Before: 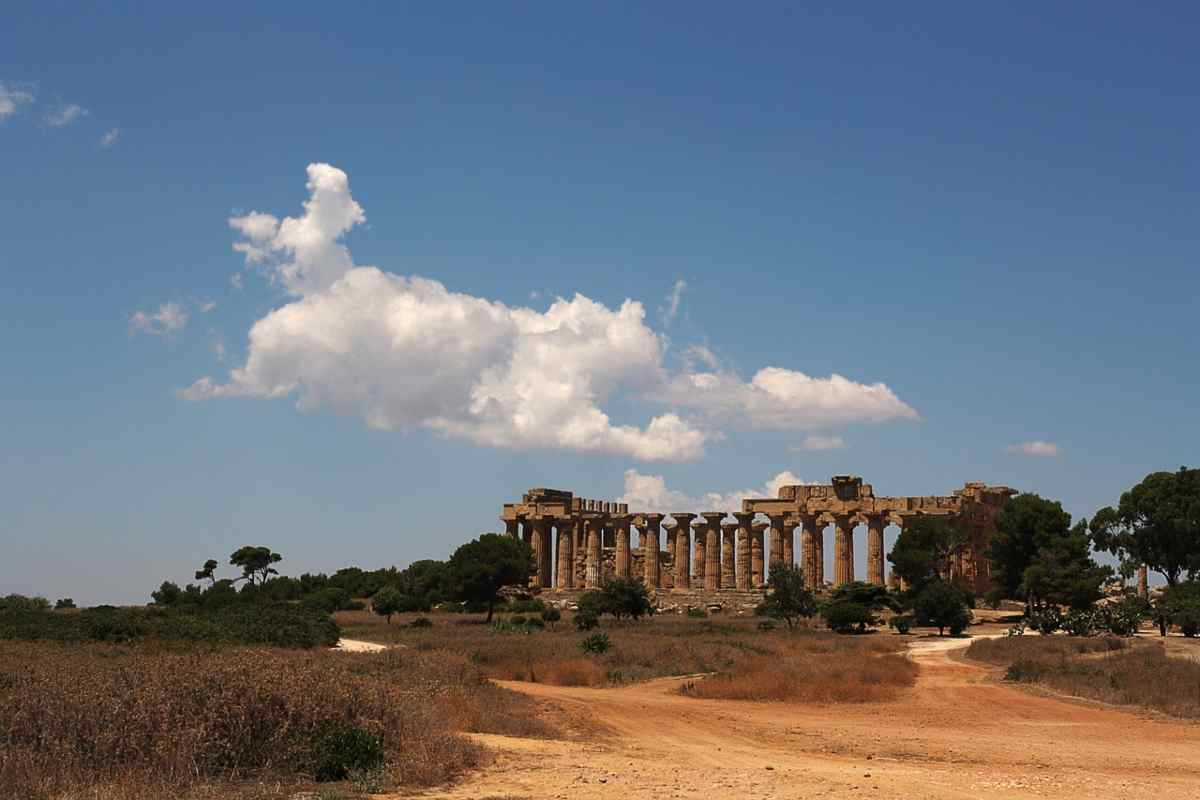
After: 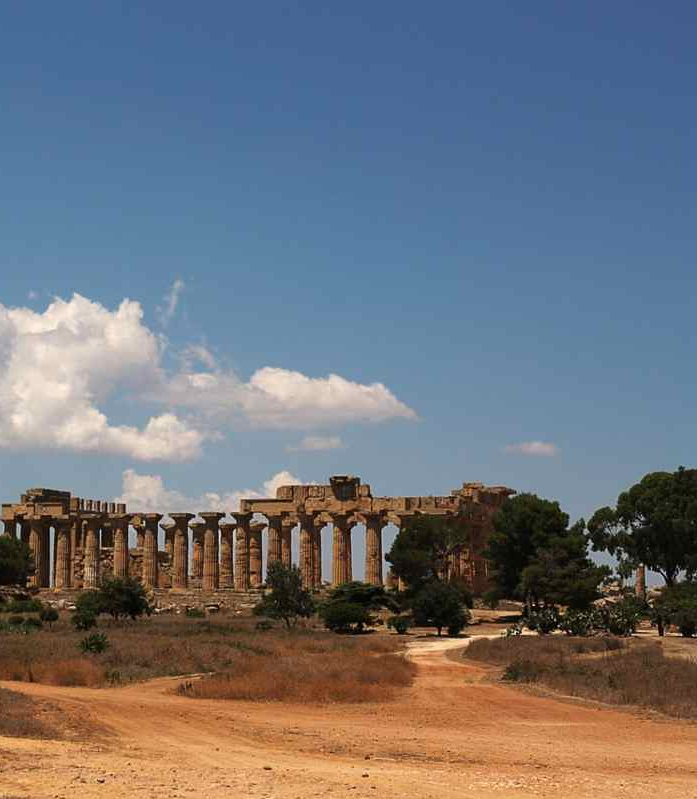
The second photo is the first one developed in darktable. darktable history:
crop: left 41.85%
